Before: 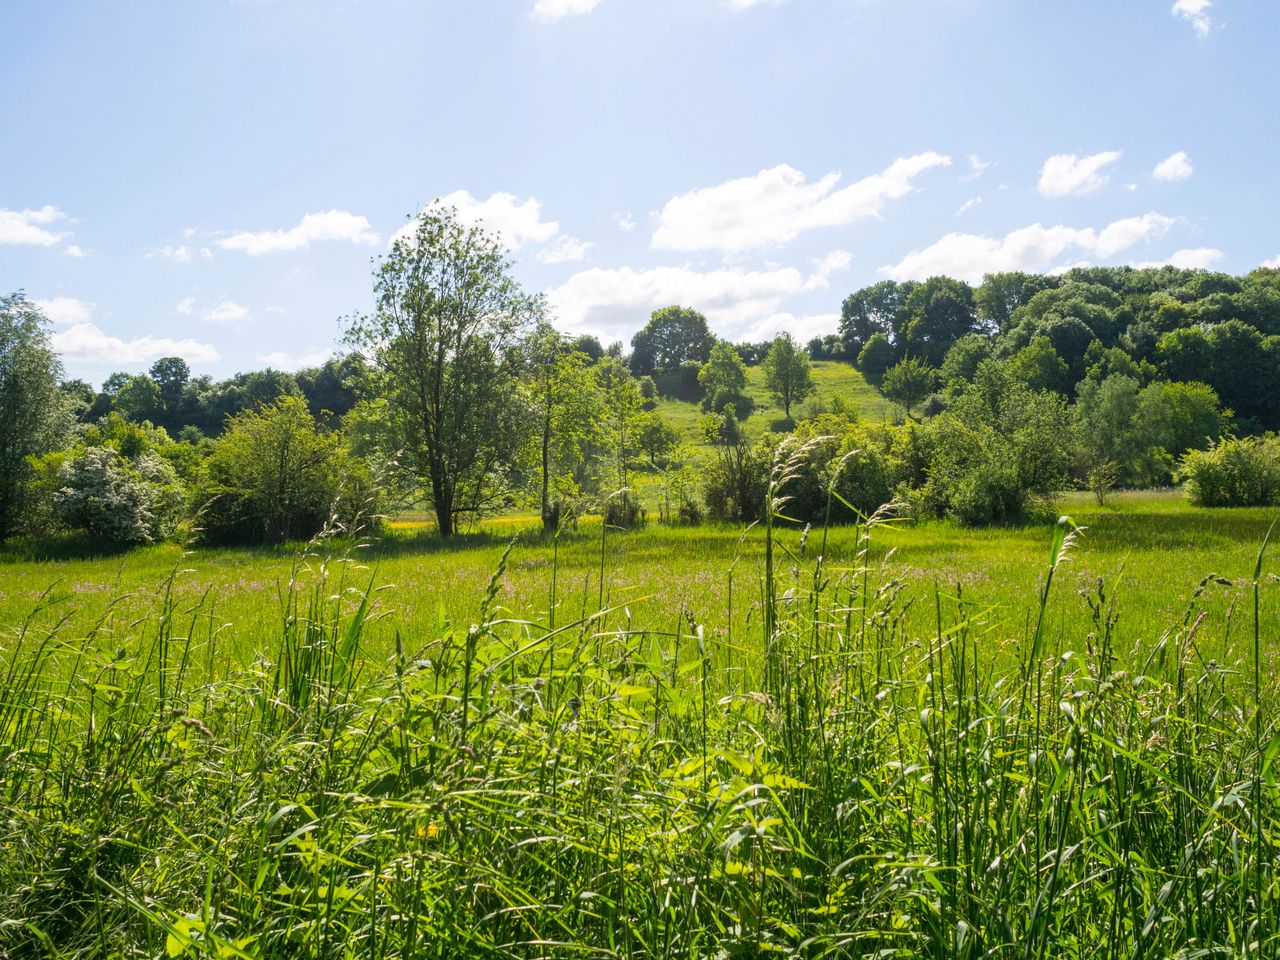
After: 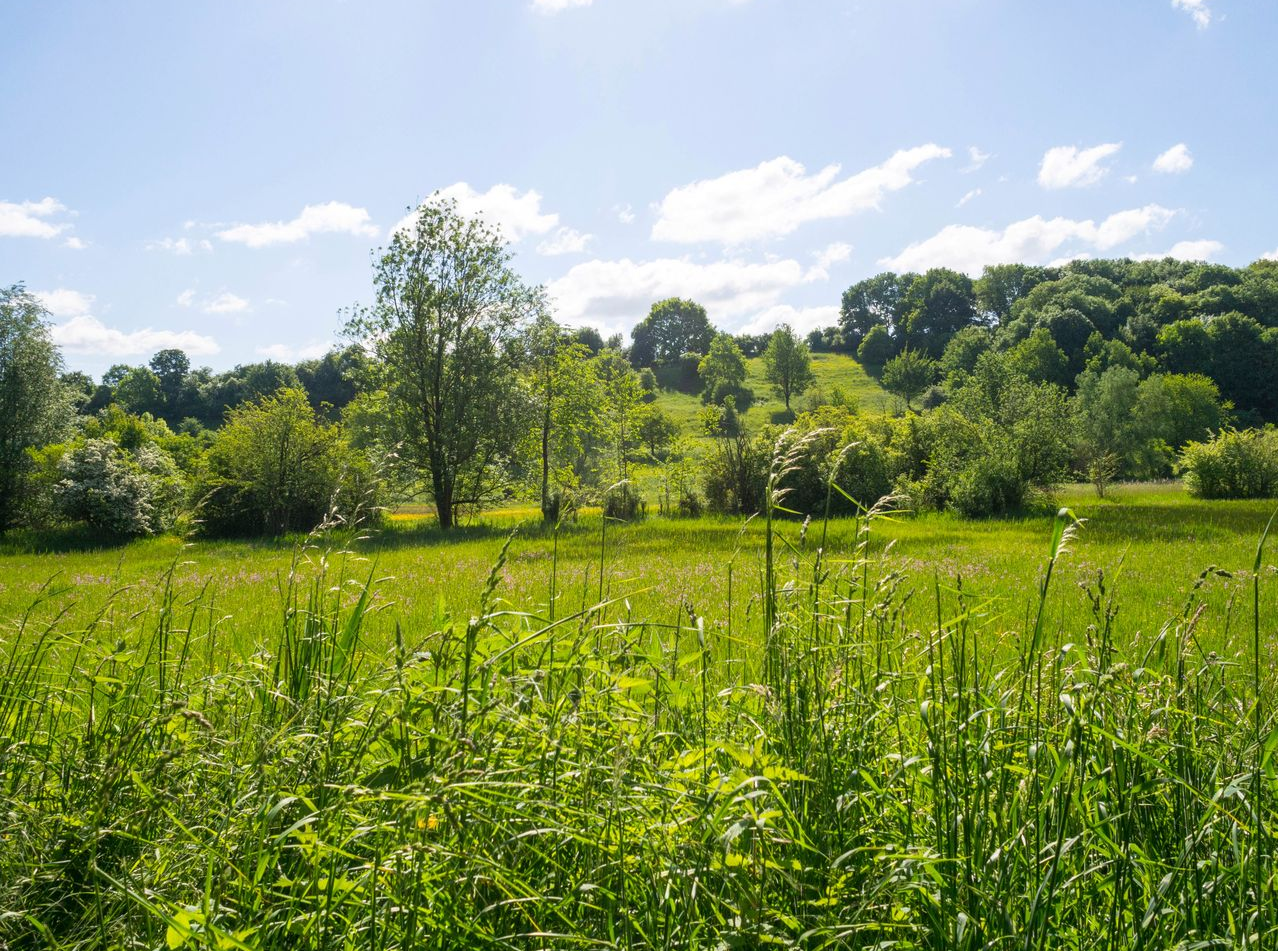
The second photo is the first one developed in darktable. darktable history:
crop: top 0.887%, right 0.1%
